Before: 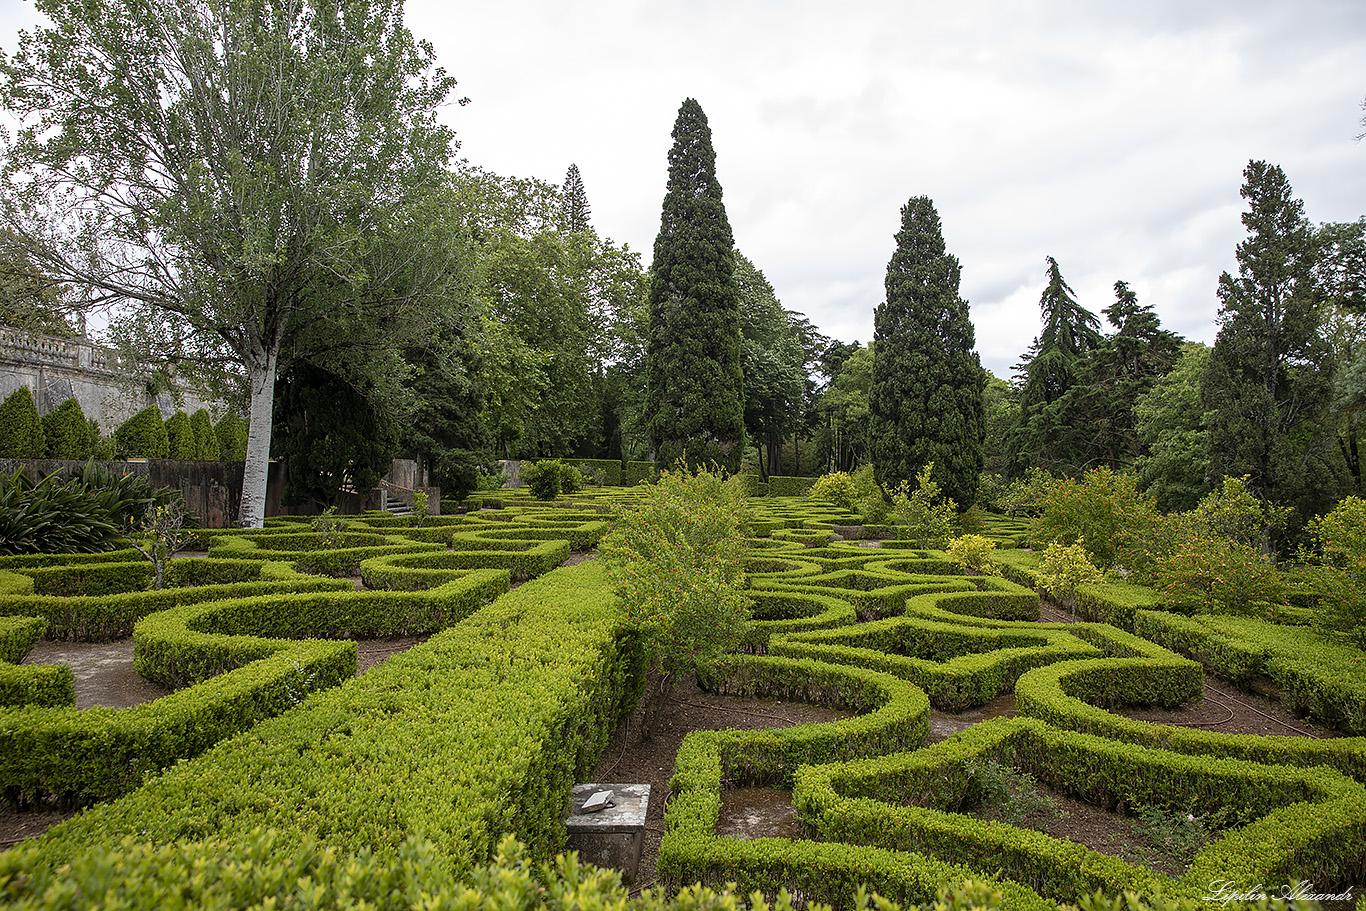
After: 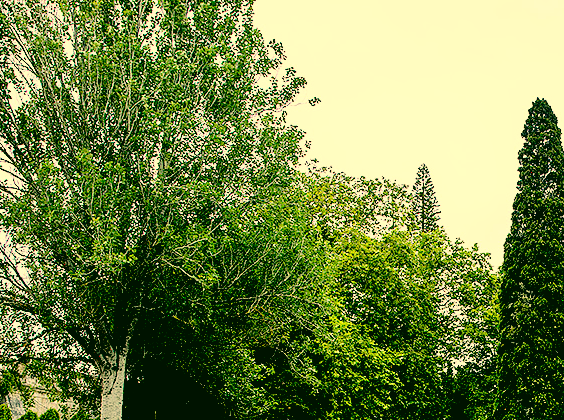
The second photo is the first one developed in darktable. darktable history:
crop and rotate: left 11.005%, top 0.055%, right 47.661%, bottom 53.778%
tone equalizer: -8 EV 0.252 EV, -7 EV 0.421 EV, -6 EV 0.43 EV, -5 EV 0.226 EV, -3 EV -0.263 EV, -2 EV -0.433 EV, -1 EV -0.412 EV, +0 EV -0.258 EV, smoothing diameter 2.13%, edges refinement/feathering 16.3, mask exposure compensation -1.57 EV, filter diffusion 5
exposure: black level correction 0.044, exposure -0.228 EV, compensate highlight preservation false
base curve: curves: ch0 [(0, 0.003) (0.001, 0.002) (0.006, 0.004) (0.02, 0.022) (0.048, 0.086) (0.094, 0.234) (0.162, 0.431) (0.258, 0.629) (0.385, 0.8) (0.548, 0.918) (0.751, 0.988) (1, 1)]
color correction: highlights a* 5.65, highlights b* 33.23, shadows a* -26.39, shadows b* 3.89
shadows and highlights: radius 169.97, shadows 26.89, white point adjustment 3.11, highlights -68.95, shadows color adjustment 99.17%, highlights color adjustment 0.521%, soften with gaussian
